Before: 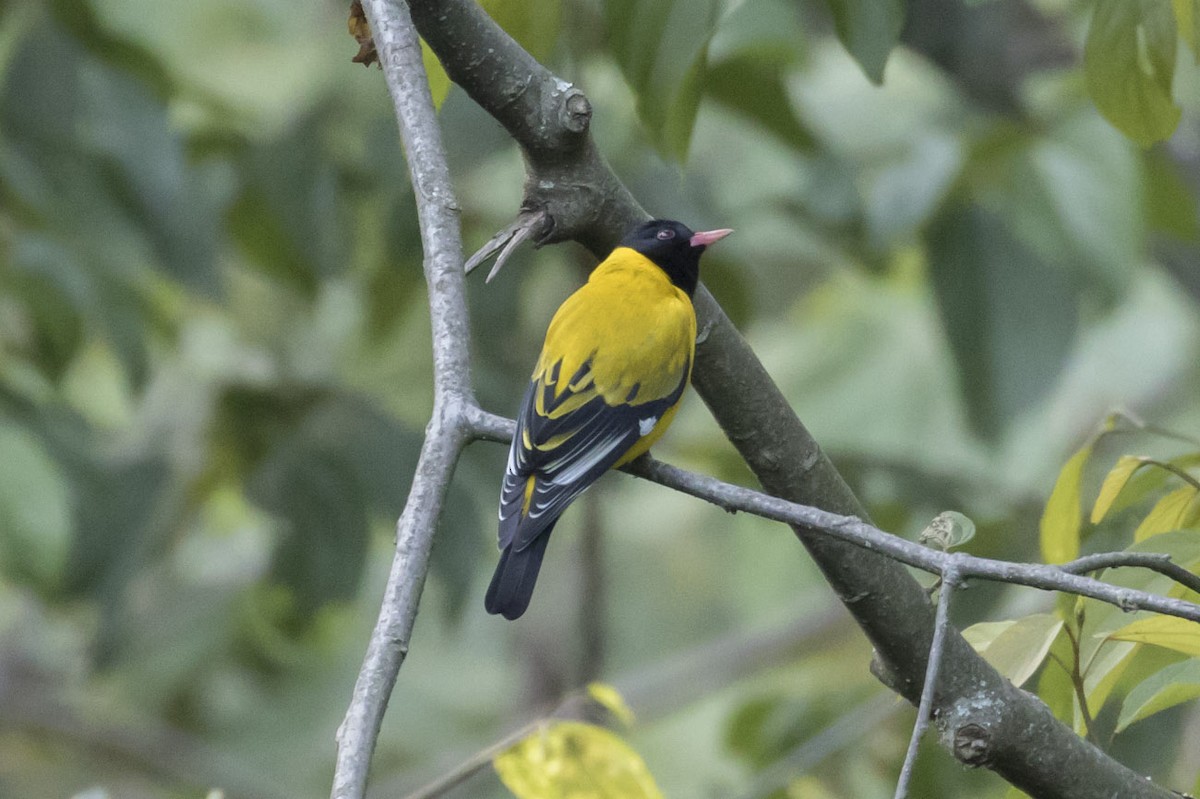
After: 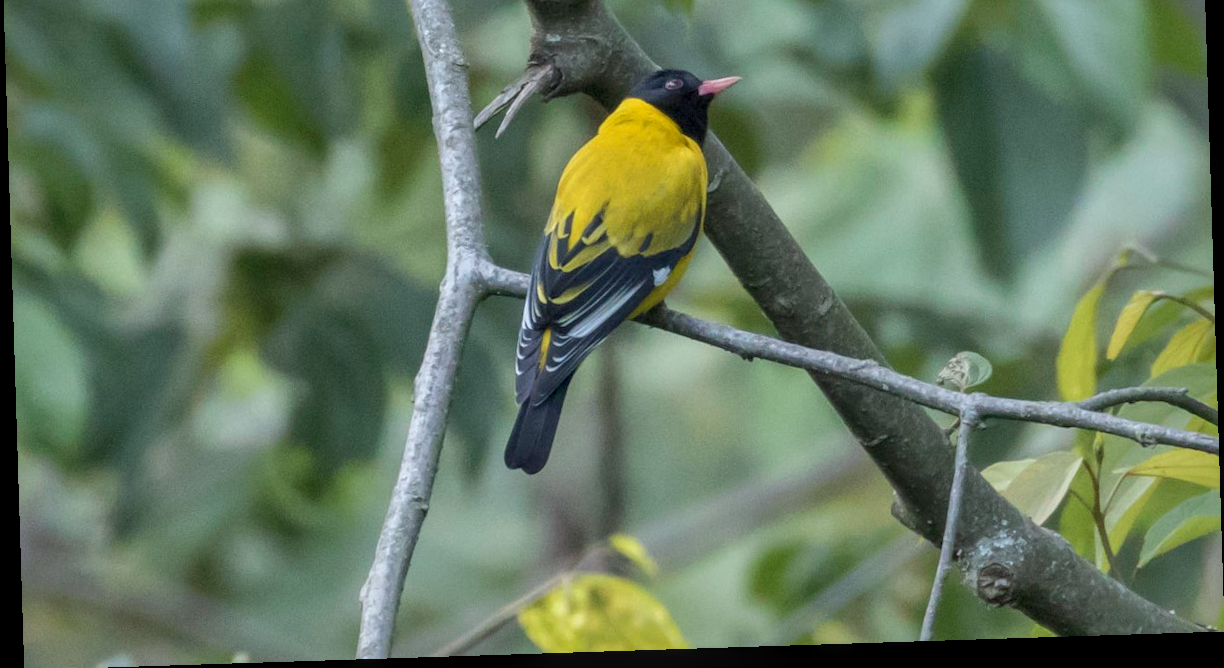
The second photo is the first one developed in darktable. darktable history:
crop and rotate: top 19.998%
local contrast: on, module defaults
white balance: red 0.986, blue 1.01
tone equalizer: on, module defaults
rotate and perspective: rotation -1.77°, lens shift (horizontal) 0.004, automatic cropping off
shadows and highlights: on, module defaults
